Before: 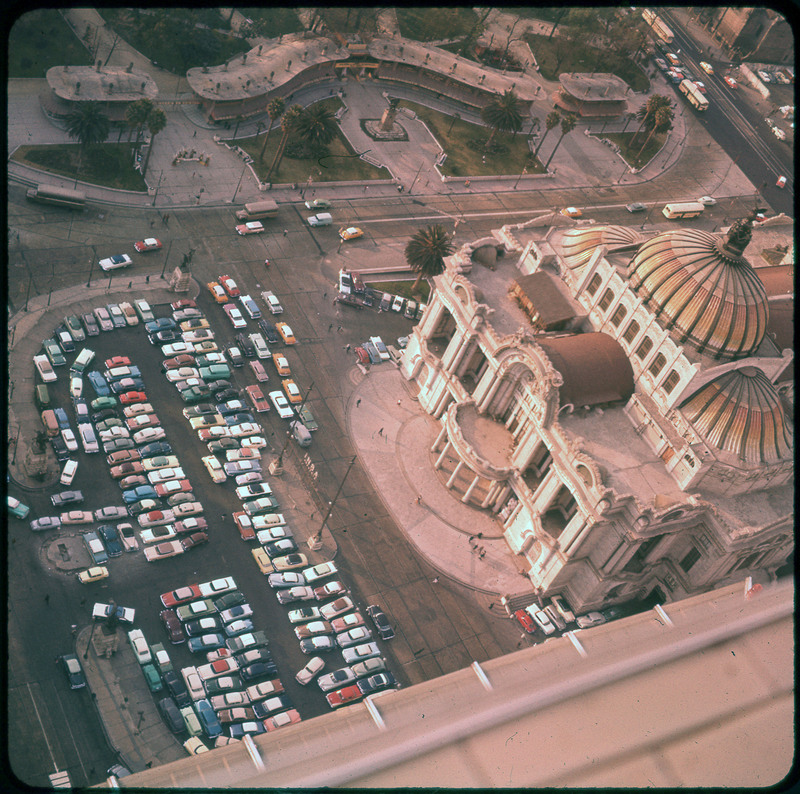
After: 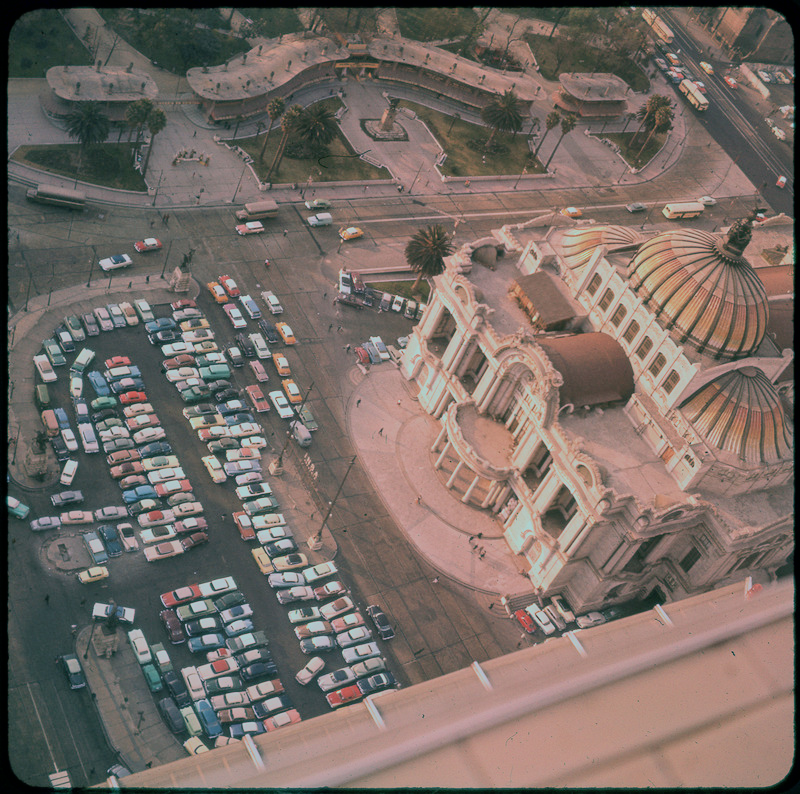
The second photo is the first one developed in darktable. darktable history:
shadows and highlights: on, module defaults
filmic rgb: black relative exposure -7.65 EV, white relative exposure 4.56 EV, hardness 3.61, color science v6 (2022)
